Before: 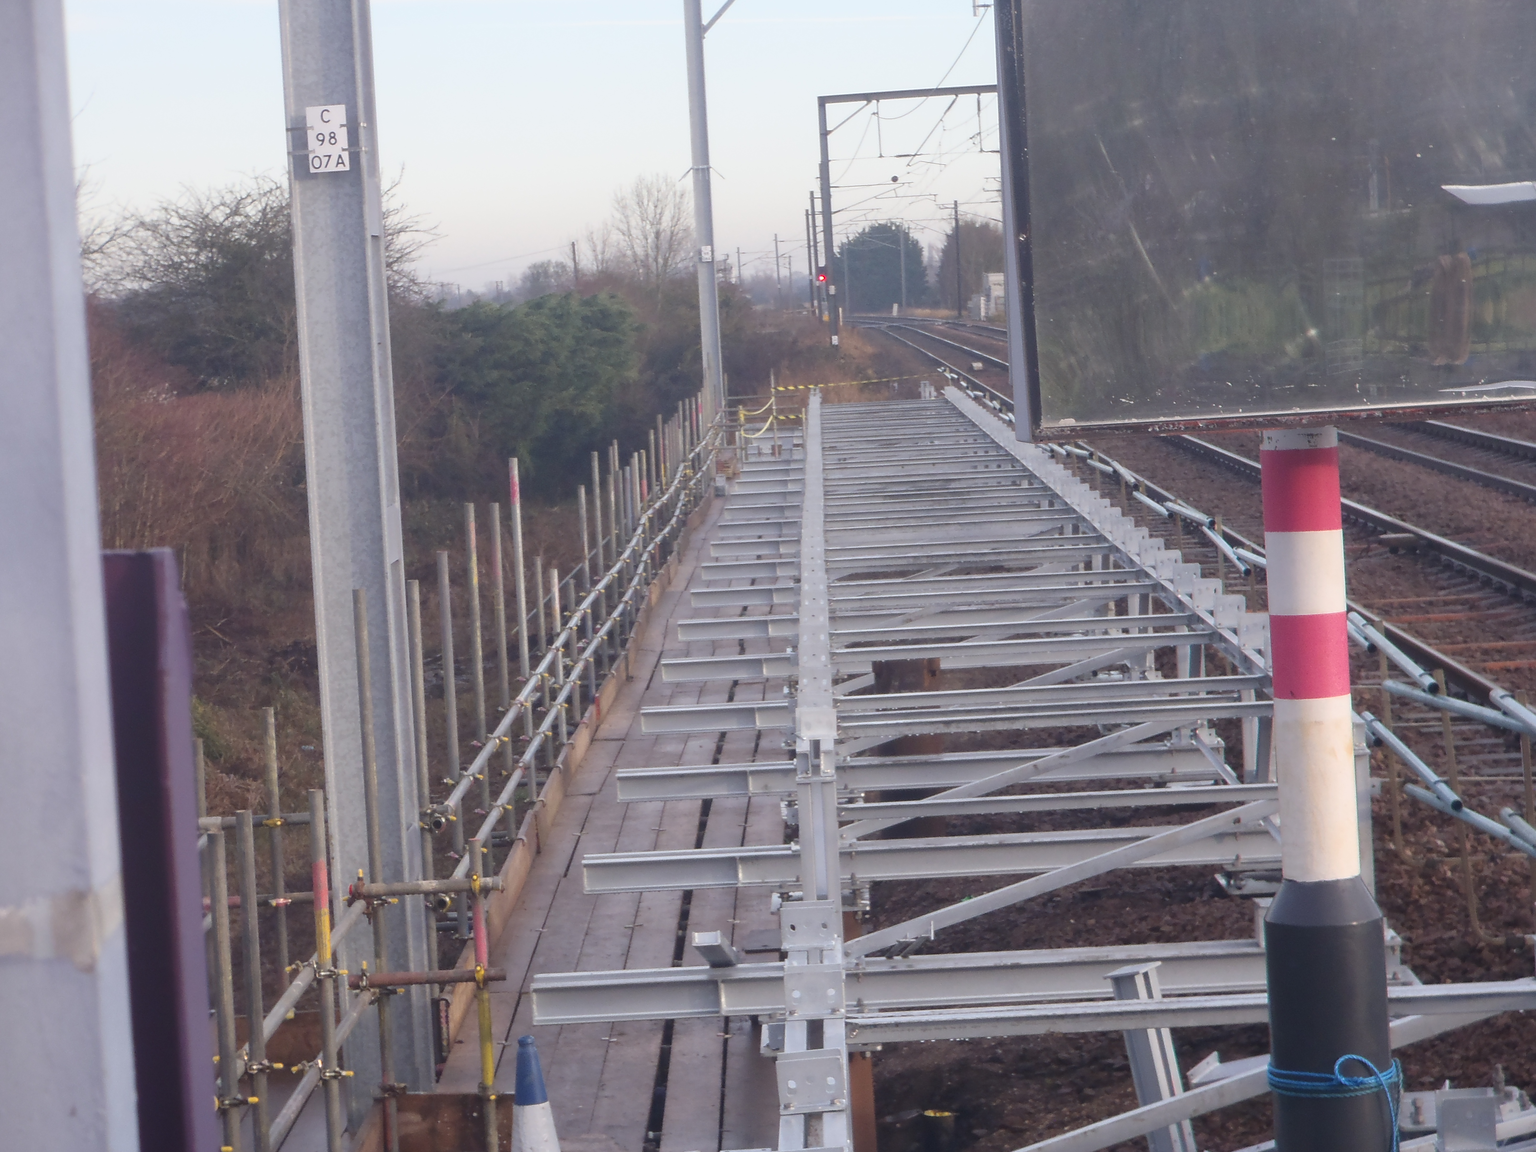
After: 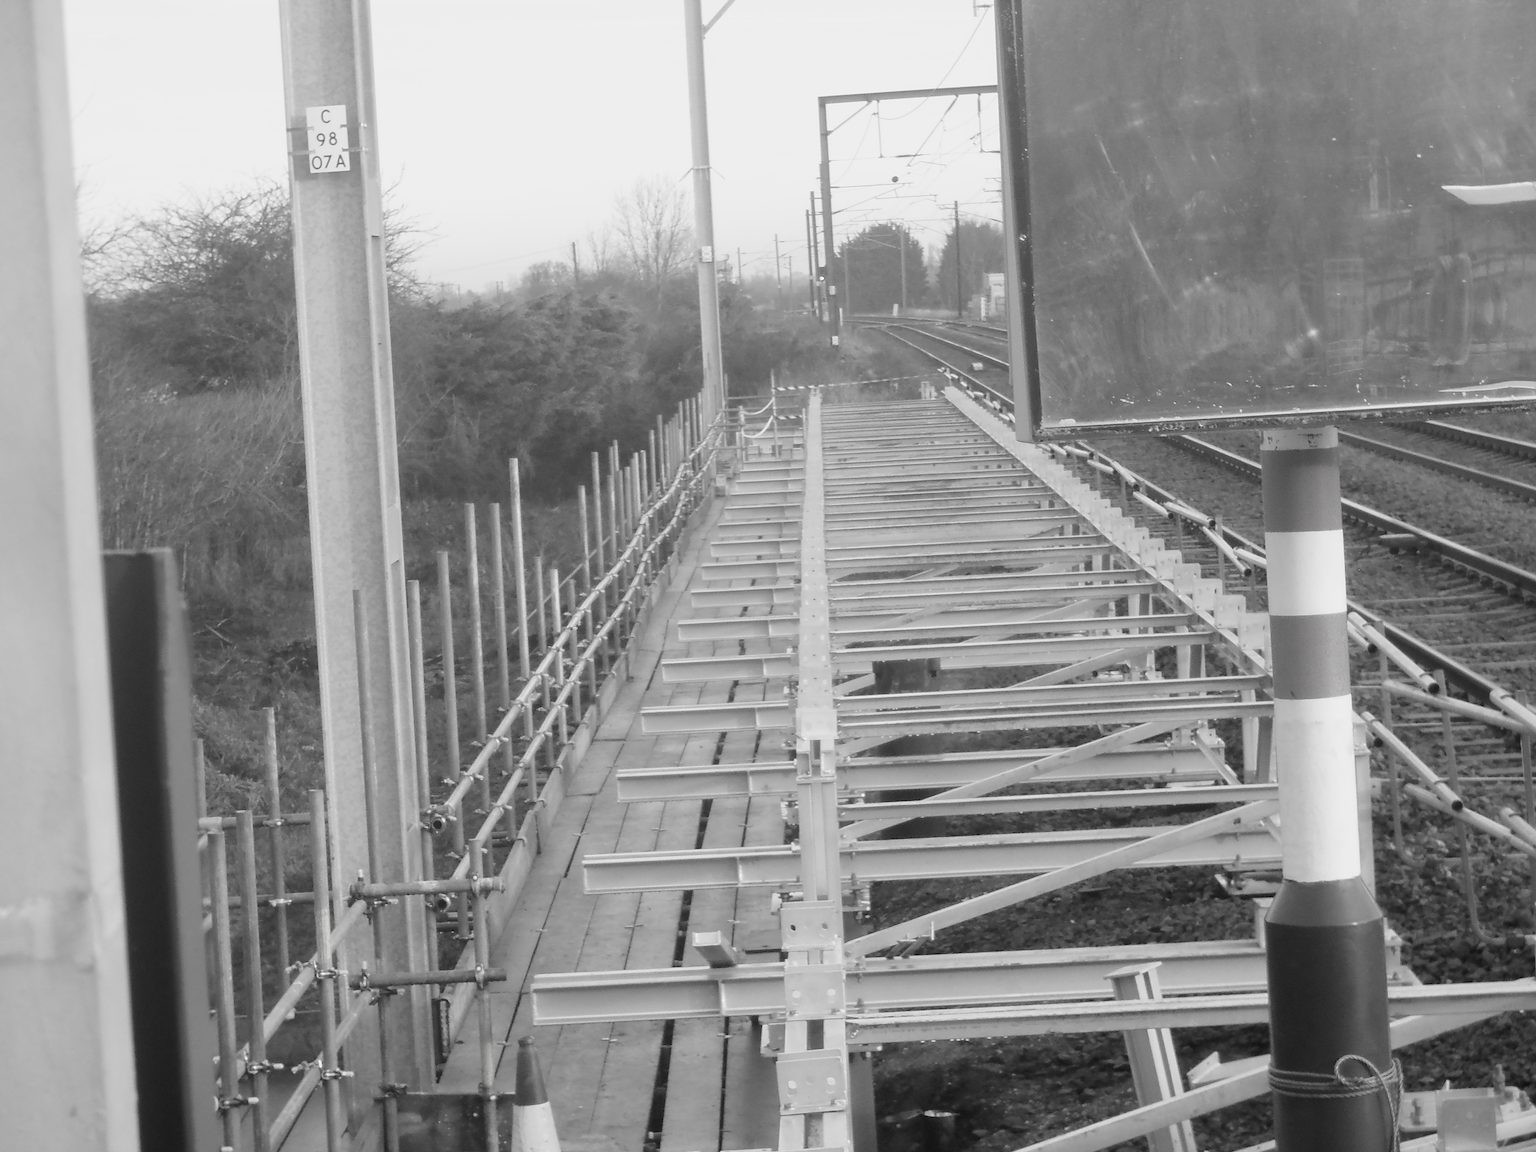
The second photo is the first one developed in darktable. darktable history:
filmic rgb: black relative exposure -7.75 EV, white relative exposure 4.36 EV, target black luminance 0%, hardness 3.75, latitude 50.76%, contrast 1.075, highlights saturation mix 9.19%, shadows ↔ highlights balance -0.225%, color science v4 (2020), iterations of high-quality reconstruction 0
contrast brightness saturation: saturation -0.991
exposure: exposure 0.607 EV, compensate exposure bias true, compensate highlight preservation false
